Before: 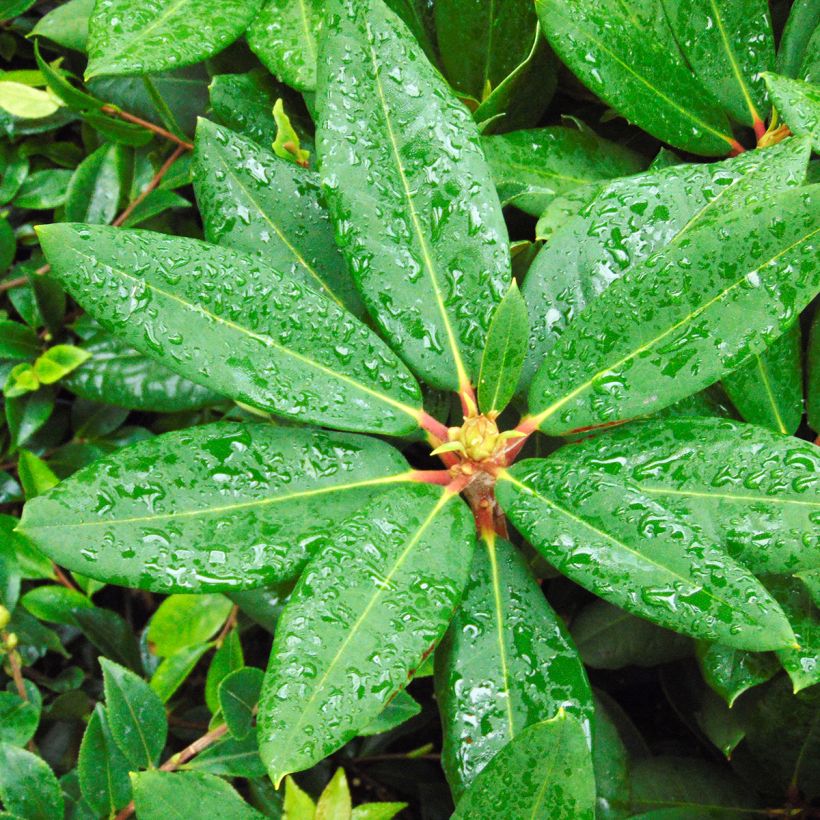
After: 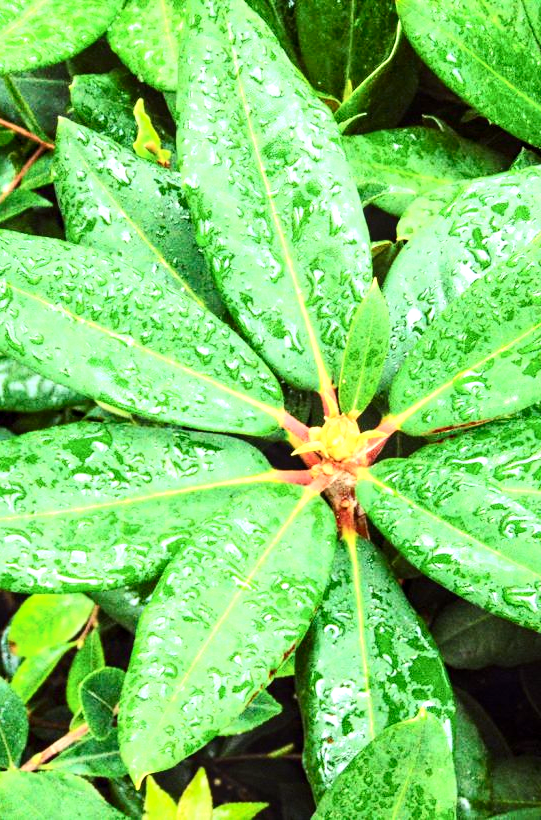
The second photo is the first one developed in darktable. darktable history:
color balance rgb: power › chroma 0.316%, power › hue 24.99°, highlights gain › chroma 0.282%, highlights gain › hue 331.76°, perceptual saturation grading › global saturation 0.232%
exposure: black level correction 0, exposure 0.899 EV, compensate highlight preservation false
contrast brightness saturation: contrast 0.296
local contrast: highlights 38%, shadows 62%, detail 136%, midtone range 0.511
crop: left 17.064%, right 16.904%
